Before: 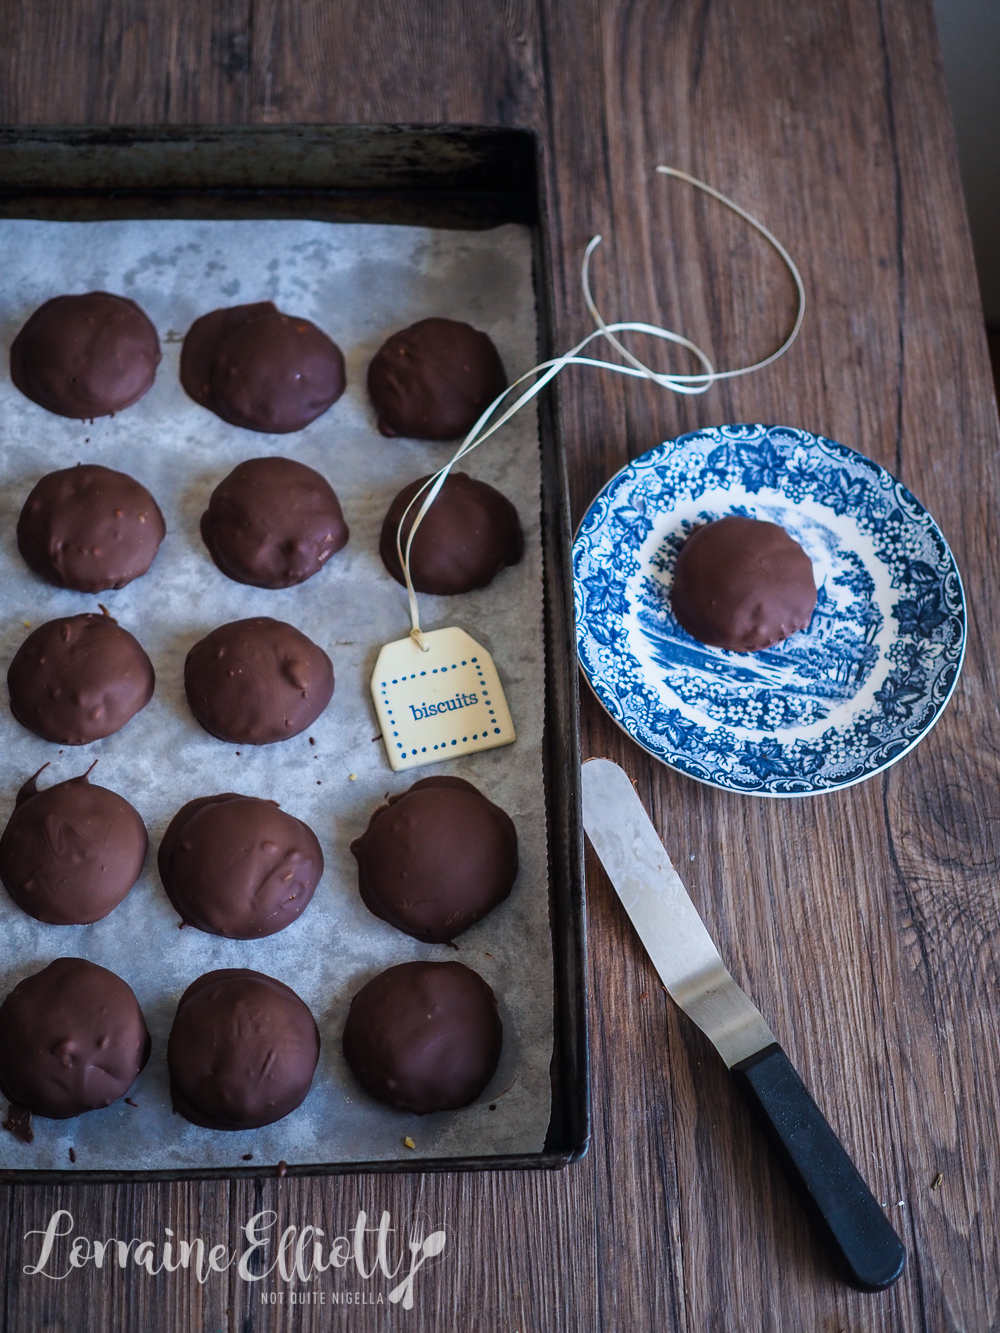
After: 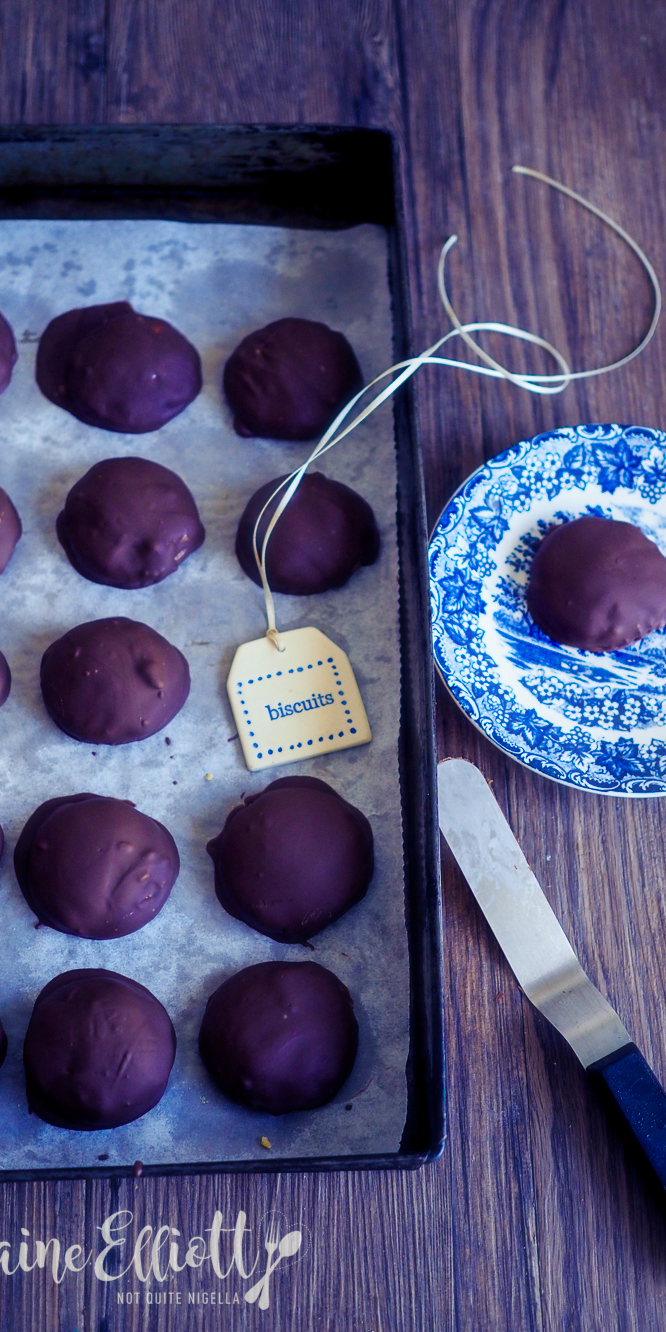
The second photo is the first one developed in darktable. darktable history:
haze removal: strength -0.1, adaptive false
color balance rgb: shadows lift › luminance -28.76%, shadows lift › chroma 15%, shadows lift › hue 270°, power › chroma 1%, power › hue 255°, highlights gain › luminance 7.14%, highlights gain › chroma 2%, highlights gain › hue 90°, global offset › luminance -0.29%, global offset › hue 260°, perceptual saturation grading › global saturation 20%, perceptual saturation grading › highlights -13.92%, perceptual saturation grading › shadows 50%
crop and rotate: left 14.436%, right 18.898%
